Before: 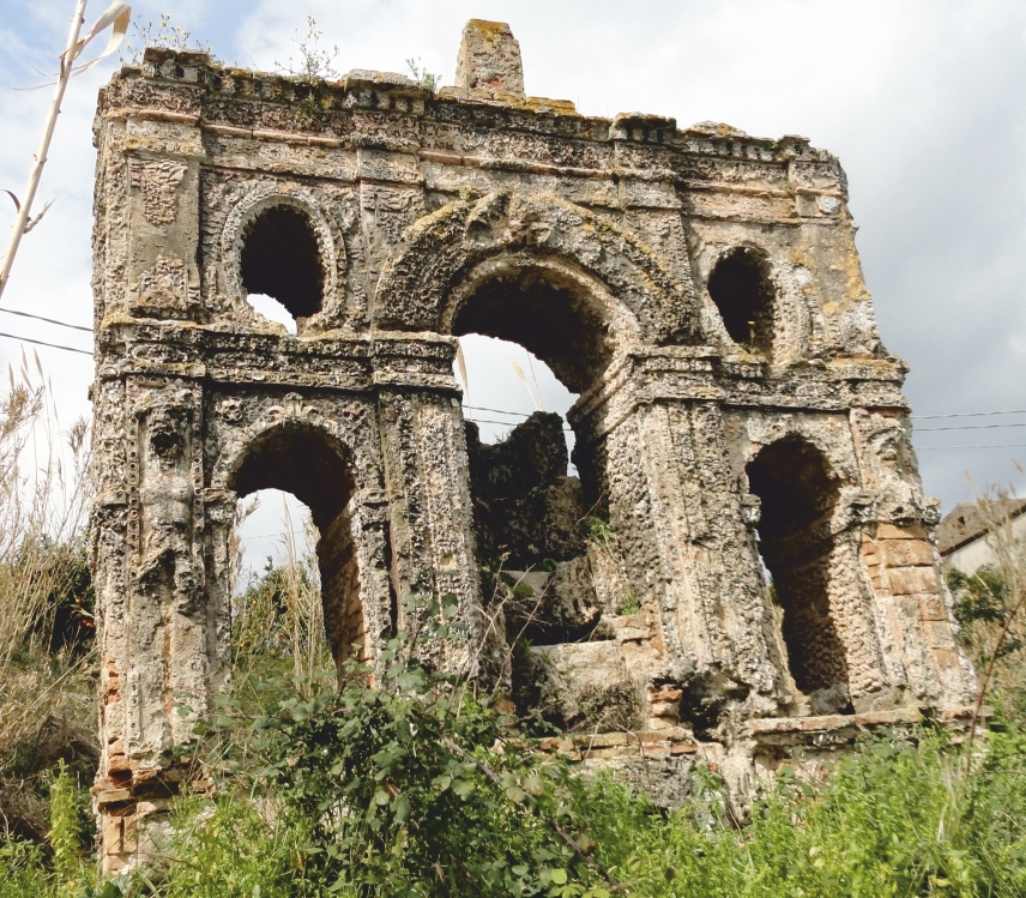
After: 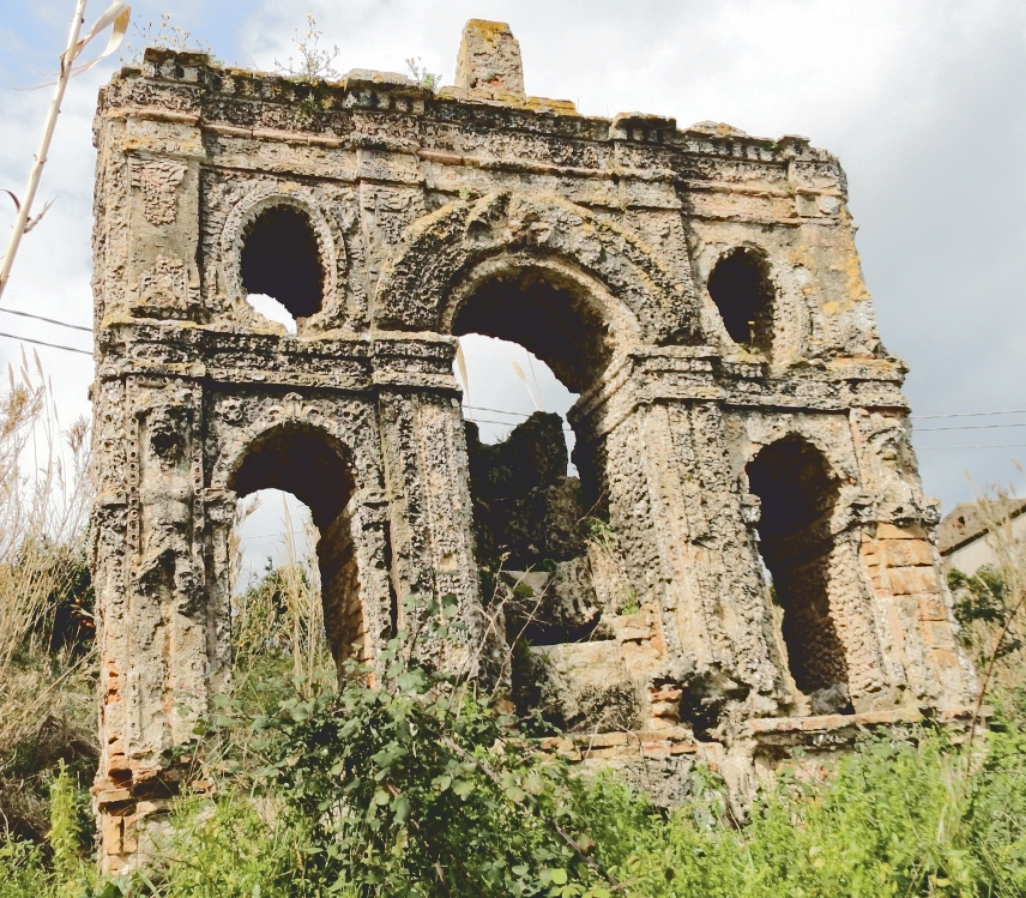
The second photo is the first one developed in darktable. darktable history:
haze removal: strength 0.281, distance 0.25, compatibility mode true, adaptive false
tone curve: curves: ch0 [(0, 0) (0.003, 0.145) (0.011, 0.148) (0.025, 0.15) (0.044, 0.159) (0.069, 0.16) (0.1, 0.164) (0.136, 0.182) (0.177, 0.213) (0.224, 0.247) (0.277, 0.298) (0.335, 0.37) (0.399, 0.456) (0.468, 0.552) (0.543, 0.641) (0.623, 0.713) (0.709, 0.768) (0.801, 0.825) (0.898, 0.868) (1, 1)], color space Lab, independent channels, preserve colors none
